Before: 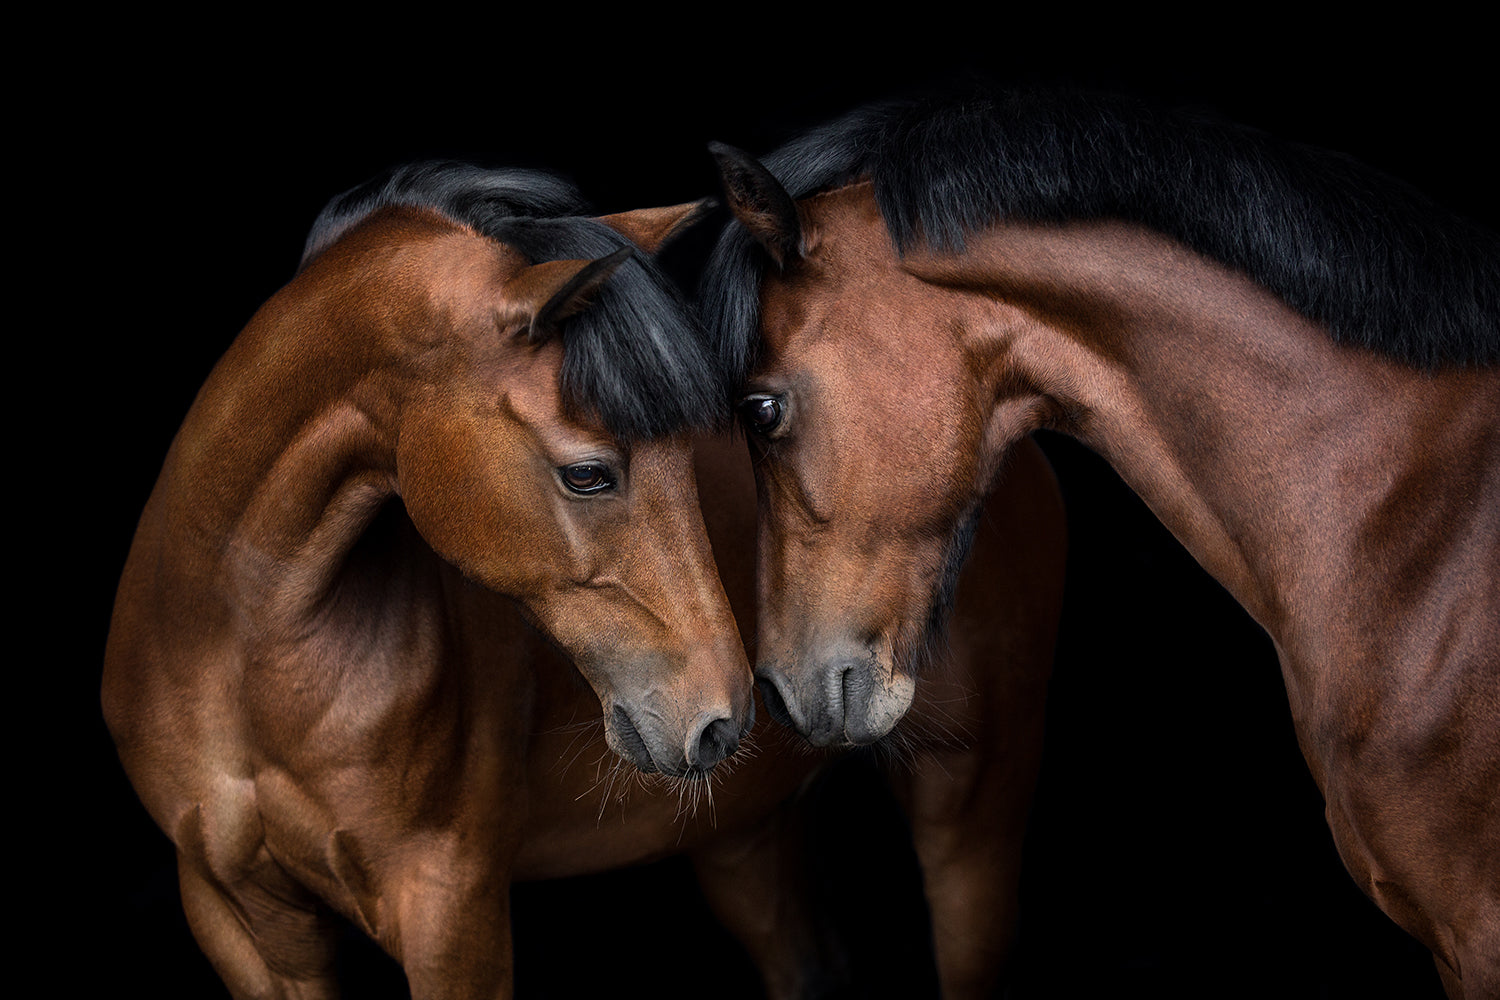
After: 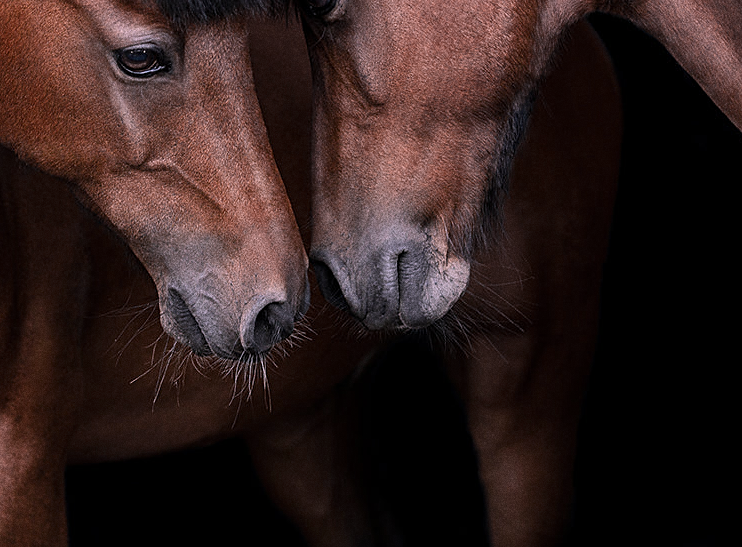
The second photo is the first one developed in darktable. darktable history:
crop: left 29.672%, top 41.786%, right 20.851%, bottom 3.487%
color correction: highlights a* 15.46, highlights b* -20.56
sharpen: amount 0.2
grain: coarseness 0.09 ISO, strength 40%
color zones: curves: ch0 [(0, 0.5) (0.125, 0.4) (0.25, 0.5) (0.375, 0.4) (0.5, 0.4) (0.625, 0.35) (0.75, 0.35) (0.875, 0.5)]; ch1 [(0, 0.35) (0.125, 0.45) (0.25, 0.35) (0.375, 0.35) (0.5, 0.35) (0.625, 0.35) (0.75, 0.45) (0.875, 0.35)]; ch2 [(0, 0.6) (0.125, 0.5) (0.25, 0.5) (0.375, 0.6) (0.5, 0.6) (0.625, 0.5) (0.75, 0.5) (0.875, 0.5)]
